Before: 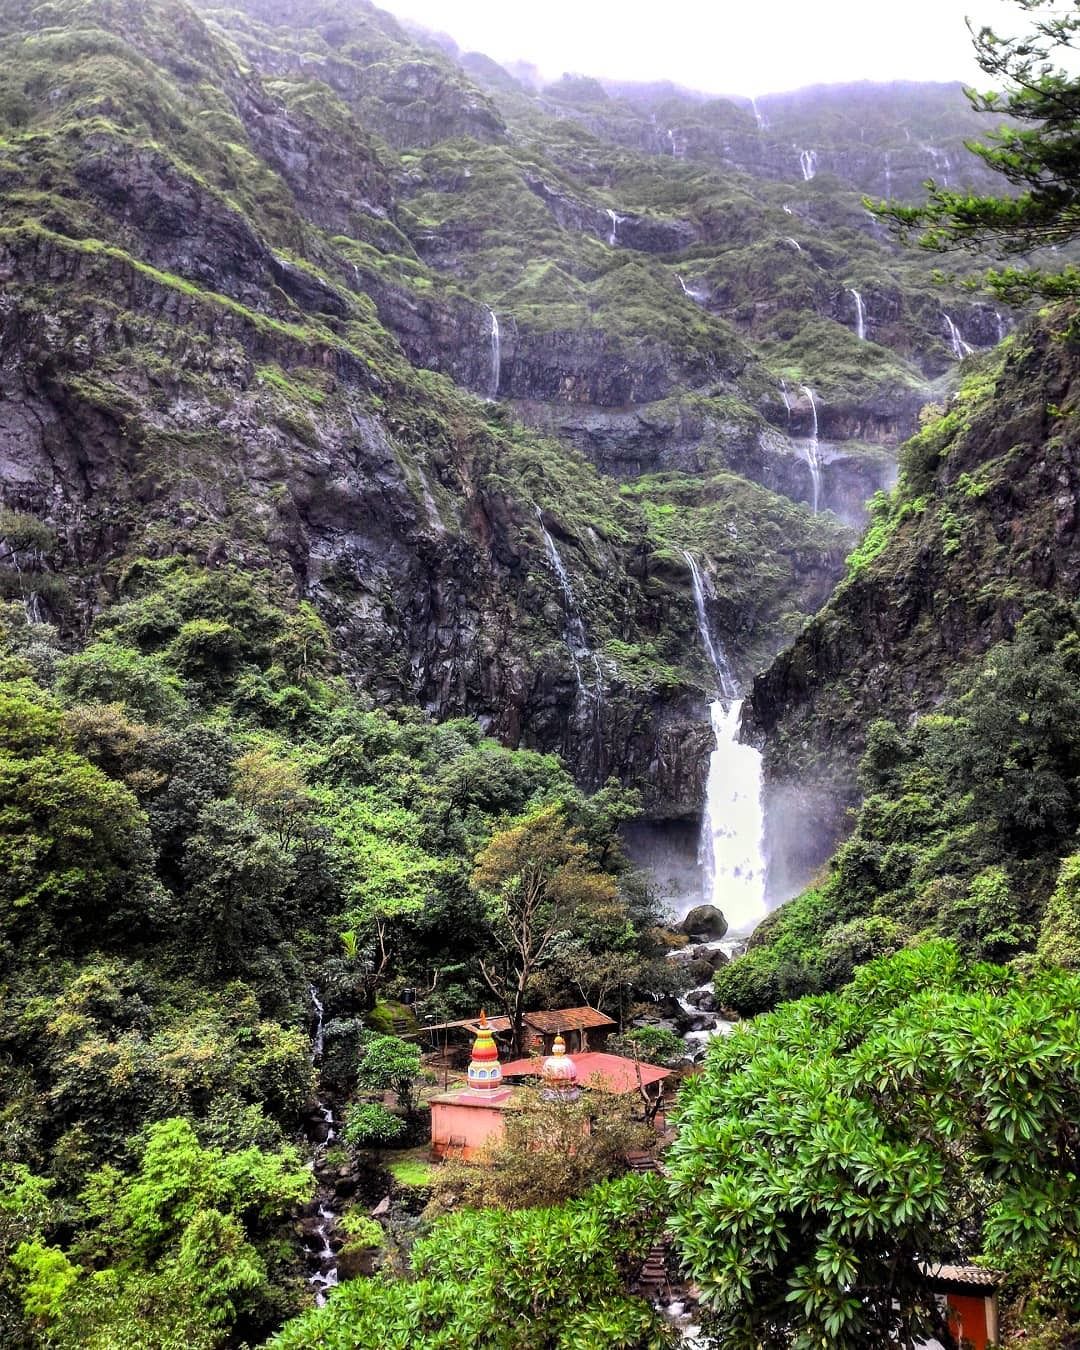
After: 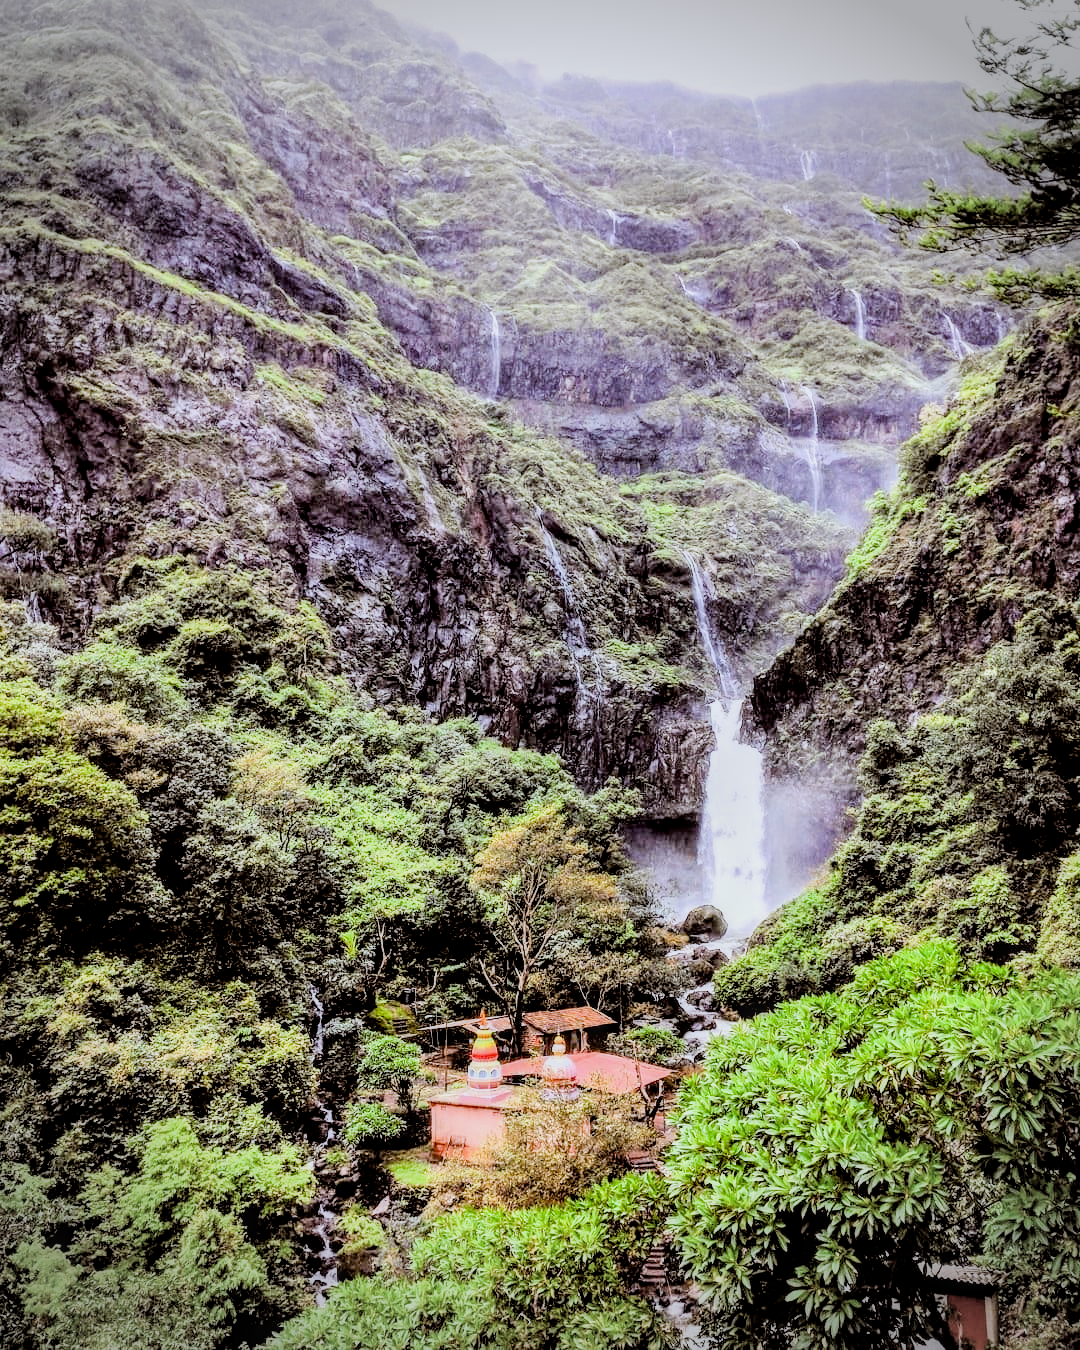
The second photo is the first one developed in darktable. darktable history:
local contrast: detail 130%
filmic rgb: black relative exposure -3.21 EV, white relative exposure 7.02 EV, hardness 1.46, contrast 1.35
vignetting: fall-off radius 31.48%, brightness -0.472
exposure: black level correction 0.001, exposure 1.116 EV, compensate highlight preservation false
color balance: lift [1, 1.011, 0.999, 0.989], gamma [1.109, 1.045, 1.039, 0.955], gain [0.917, 0.936, 0.952, 1.064], contrast 2.32%, contrast fulcrum 19%, output saturation 101%
